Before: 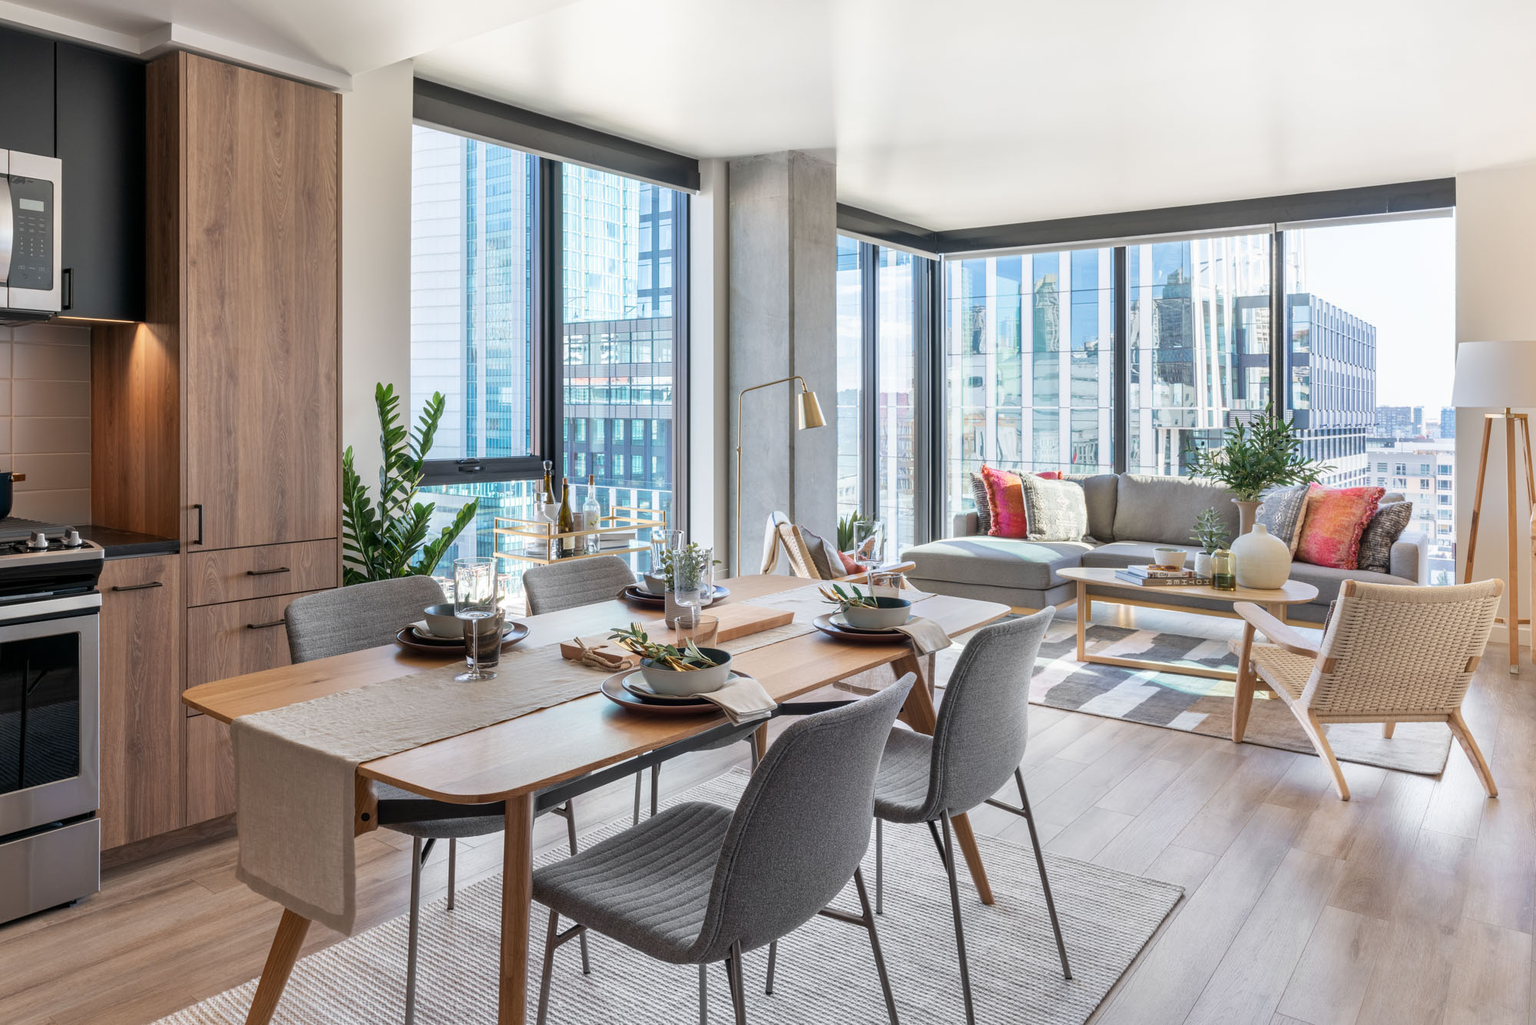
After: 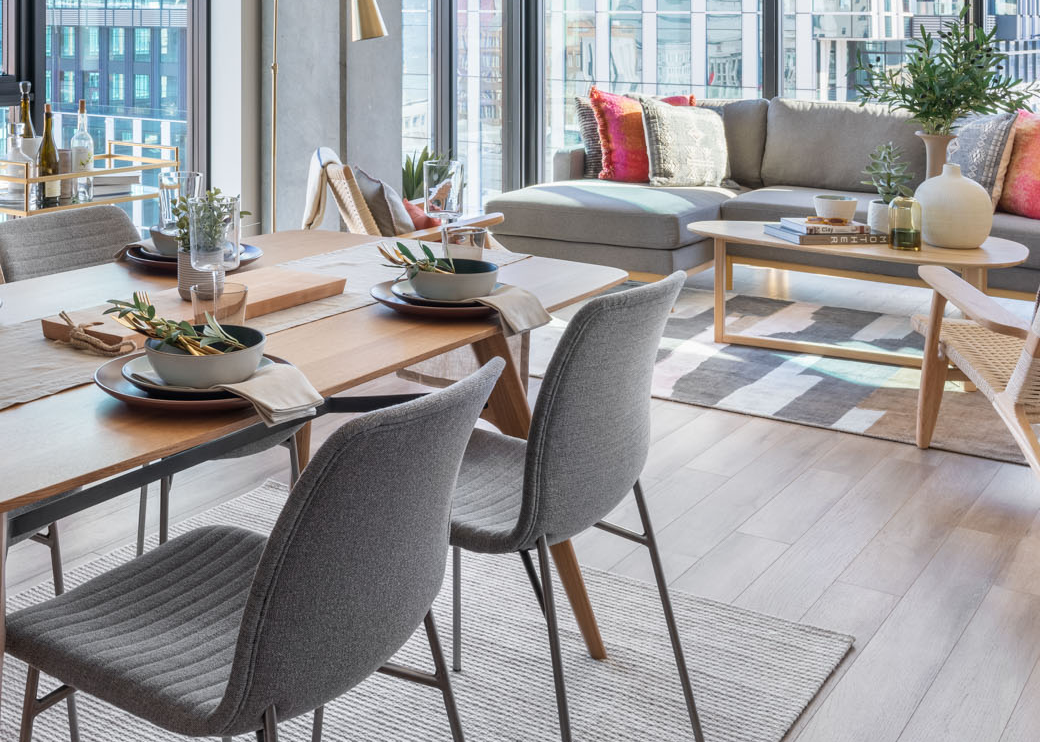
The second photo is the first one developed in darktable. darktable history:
crop: left 34.414%, top 38.844%, right 13.58%, bottom 5.464%
